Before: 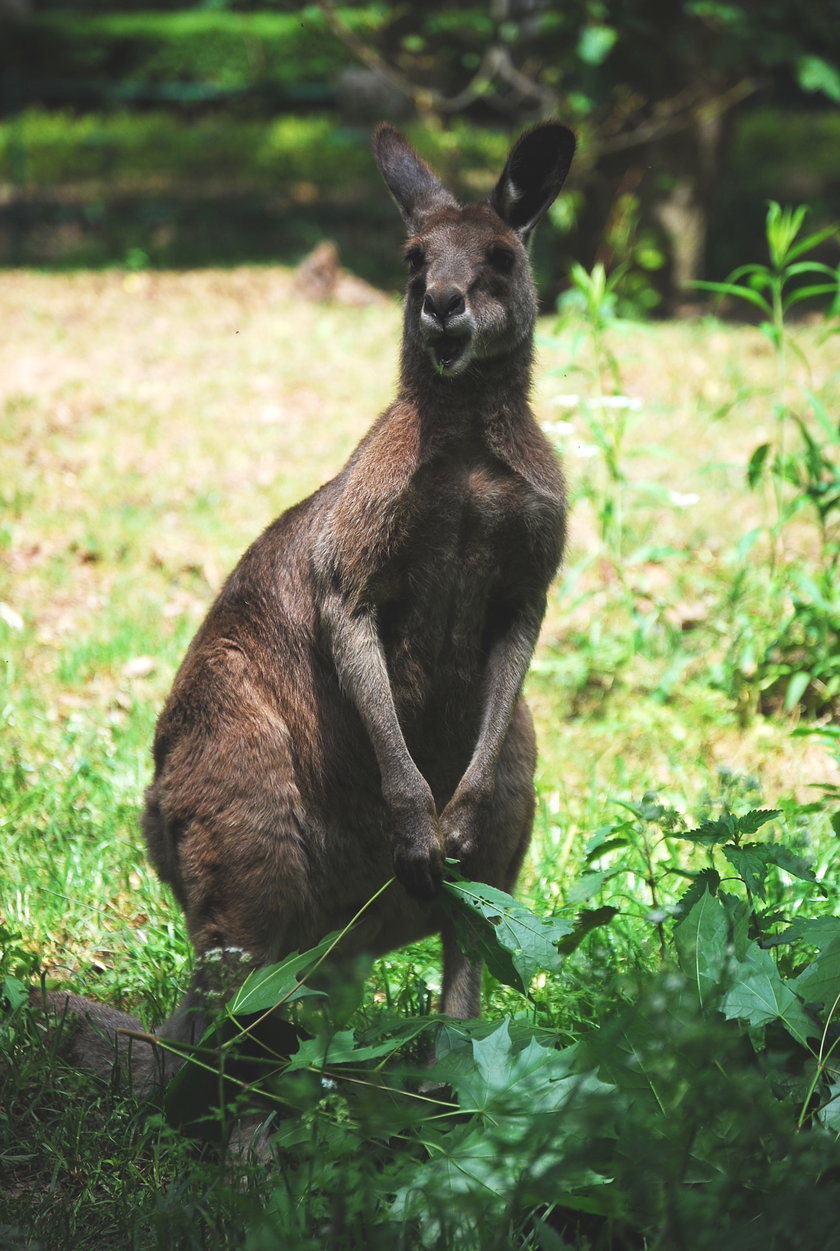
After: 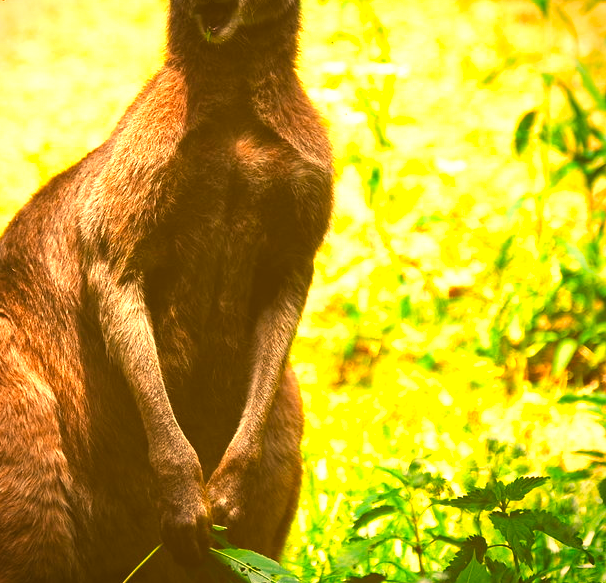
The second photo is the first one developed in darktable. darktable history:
crop and rotate: left 27.765%, top 26.684%, bottom 26.706%
haze removal: adaptive false
vignetting: fall-off start 79.76%, saturation -0.025
exposure: black level correction -0.021, exposure -0.039 EV, compensate highlight preservation false
color correction: highlights a* 11.05, highlights b* 30.56, shadows a* 2.88, shadows b* 17.09, saturation 1.75
color zones: curves: ch0 [(0.018, 0.548) (0.197, 0.654) (0.425, 0.447) (0.605, 0.658) (0.732, 0.579)]; ch1 [(0.105, 0.531) (0.224, 0.531) (0.386, 0.39) (0.618, 0.456) (0.732, 0.456) (0.956, 0.421)]; ch2 [(0.039, 0.583) (0.215, 0.465) (0.399, 0.544) (0.465, 0.548) (0.614, 0.447) (0.724, 0.43) (0.882, 0.623) (0.956, 0.632)]
